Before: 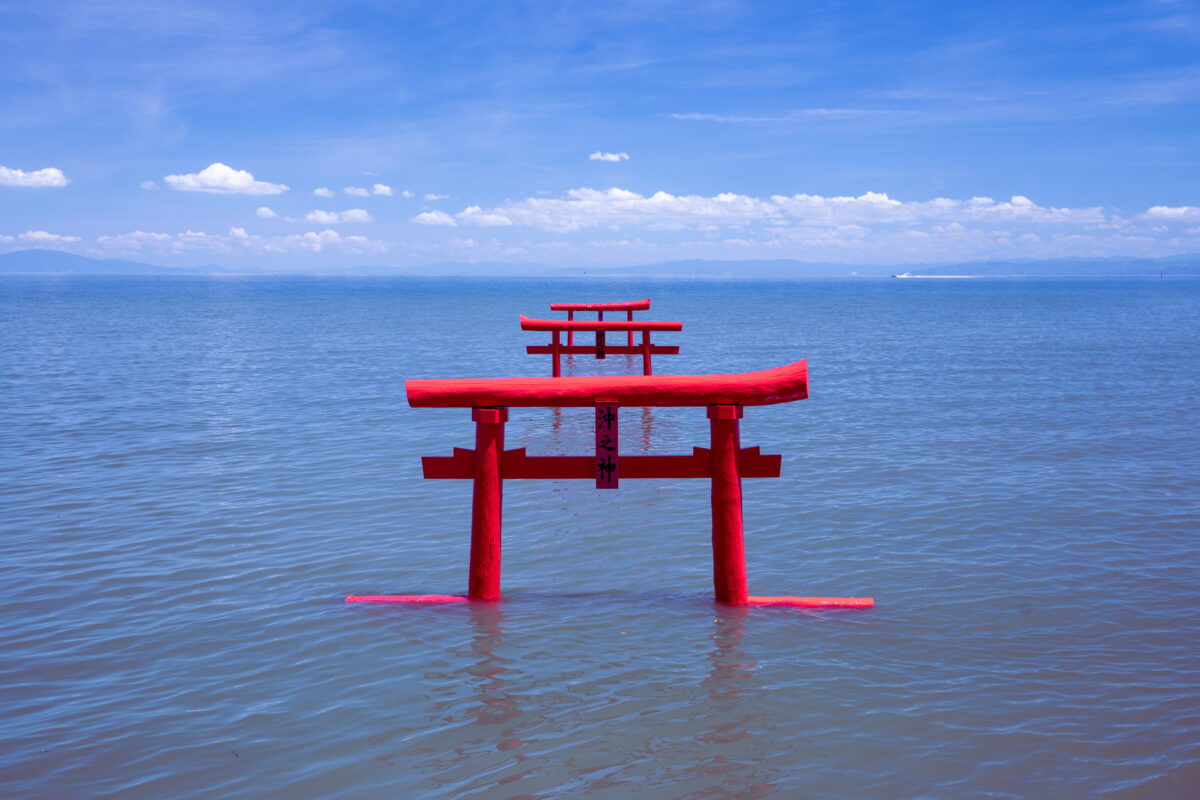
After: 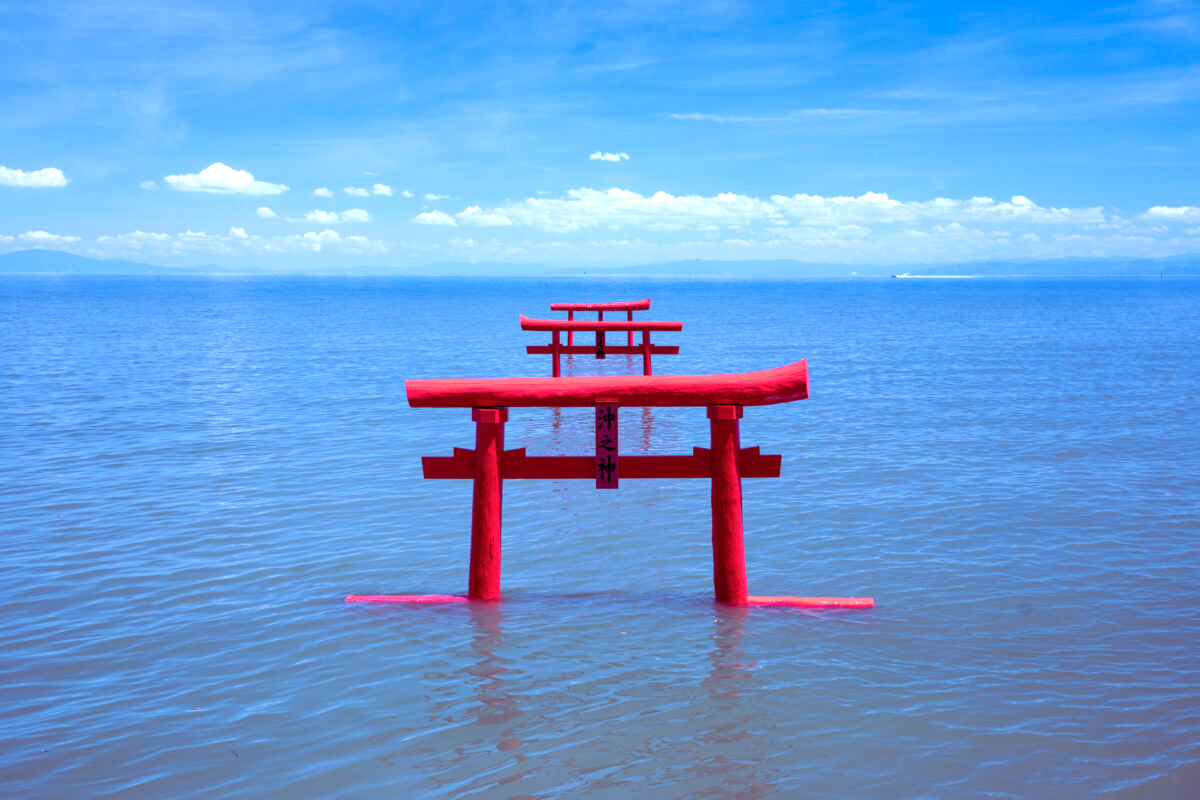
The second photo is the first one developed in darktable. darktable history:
levels: levels [0, 0.474, 0.947]
color correction: highlights a* -4.18, highlights b* -10.81
exposure: exposure 0.3 EV, compensate highlight preservation false
